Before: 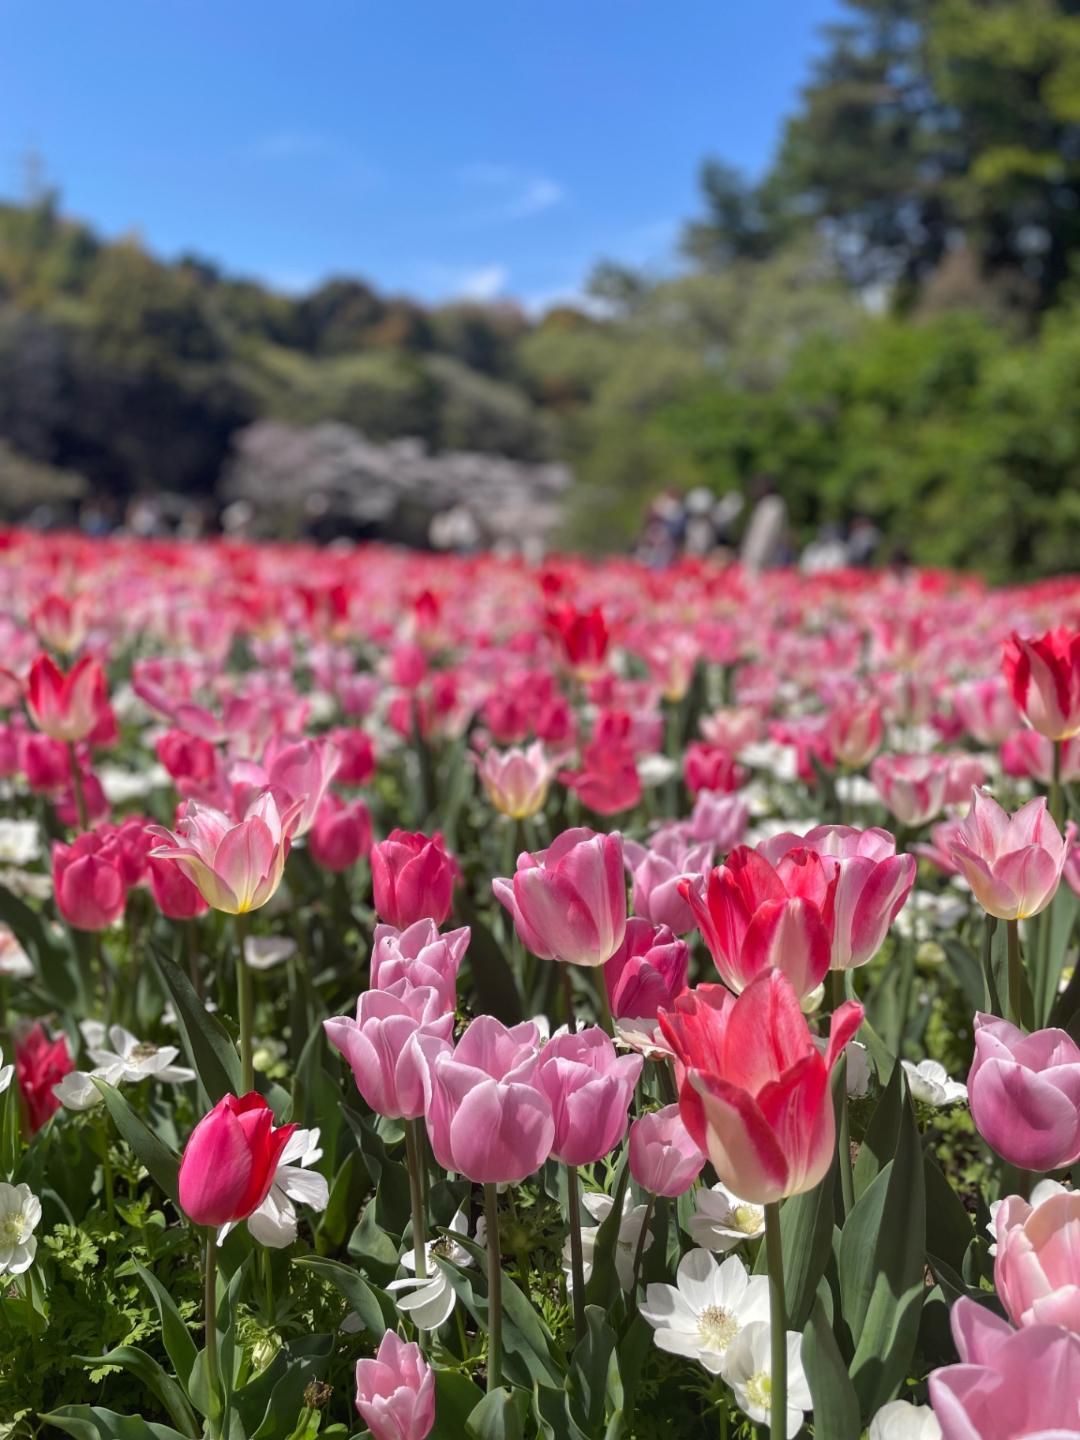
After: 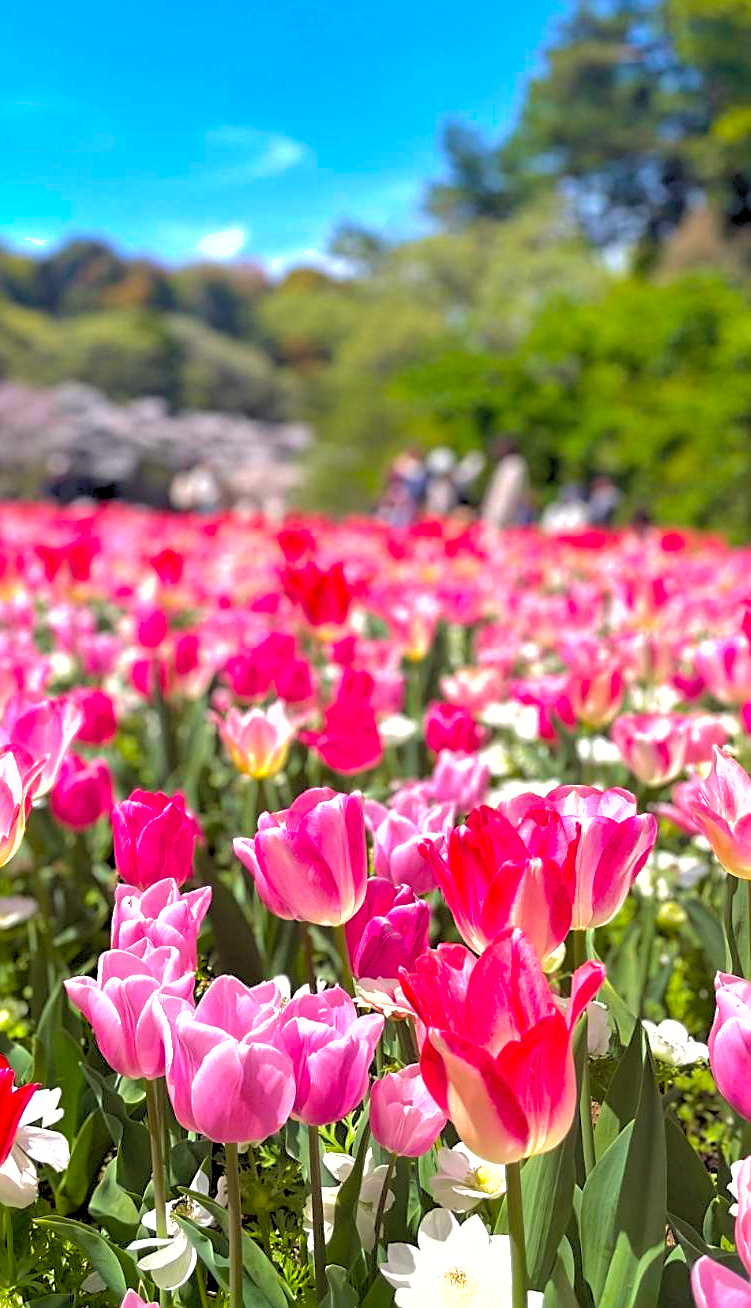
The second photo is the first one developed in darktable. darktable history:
rgb levels: levels [[0.01, 0.419, 0.839], [0, 0.5, 1], [0, 0.5, 1]]
exposure: exposure 0.74 EV, compensate highlight preservation false
crop and rotate: left 24.034%, top 2.838%, right 6.406%, bottom 6.299%
shadows and highlights: on, module defaults
color balance rgb: linear chroma grading › global chroma 10%, perceptual saturation grading › global saturation 30%, global vibrance 10%
velvia: on, module defaults
sharpen: on, module defaults
